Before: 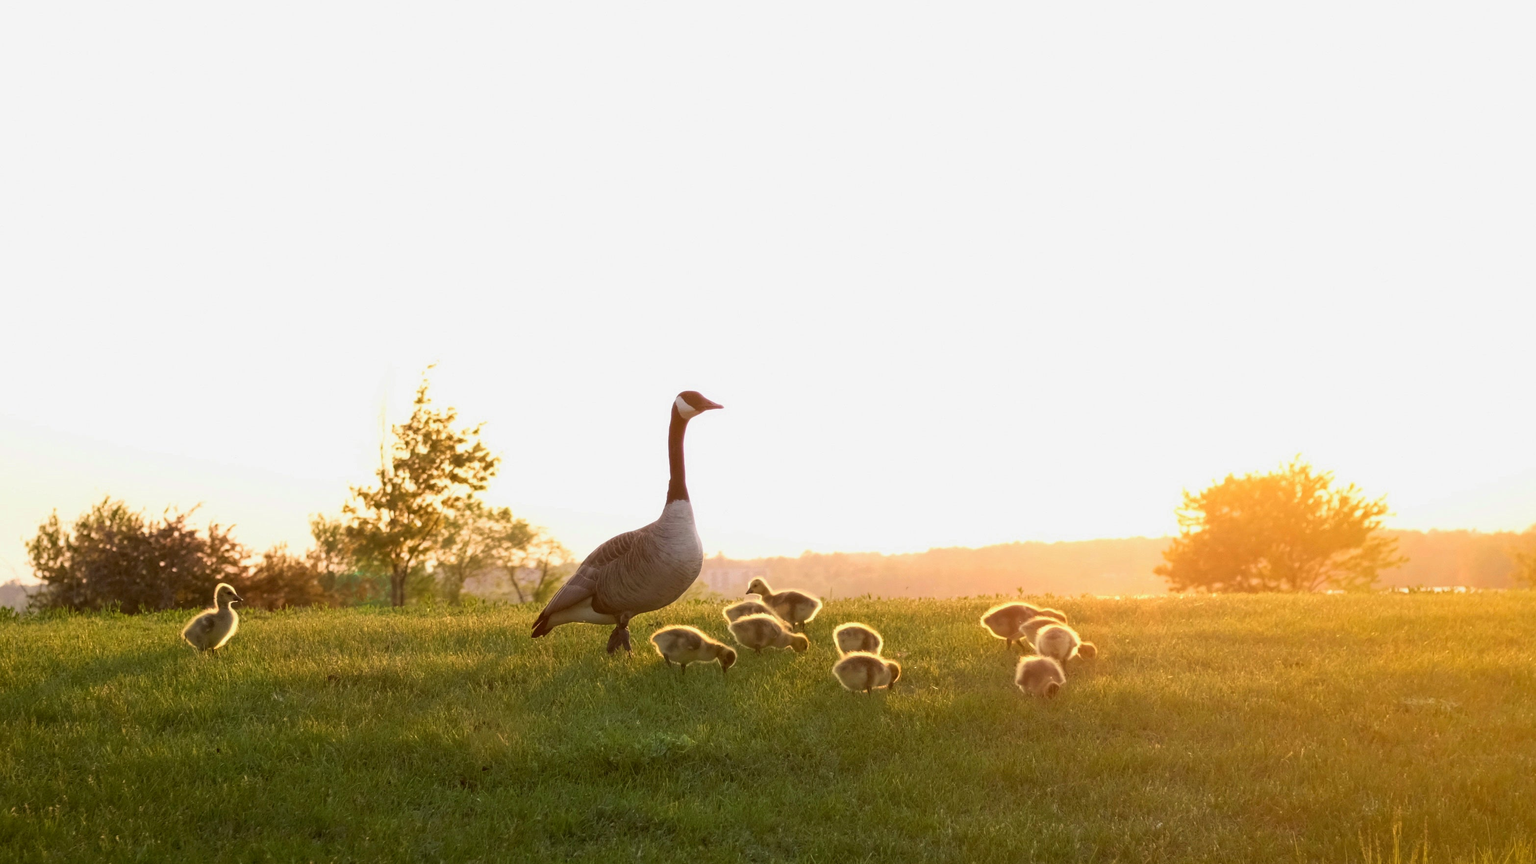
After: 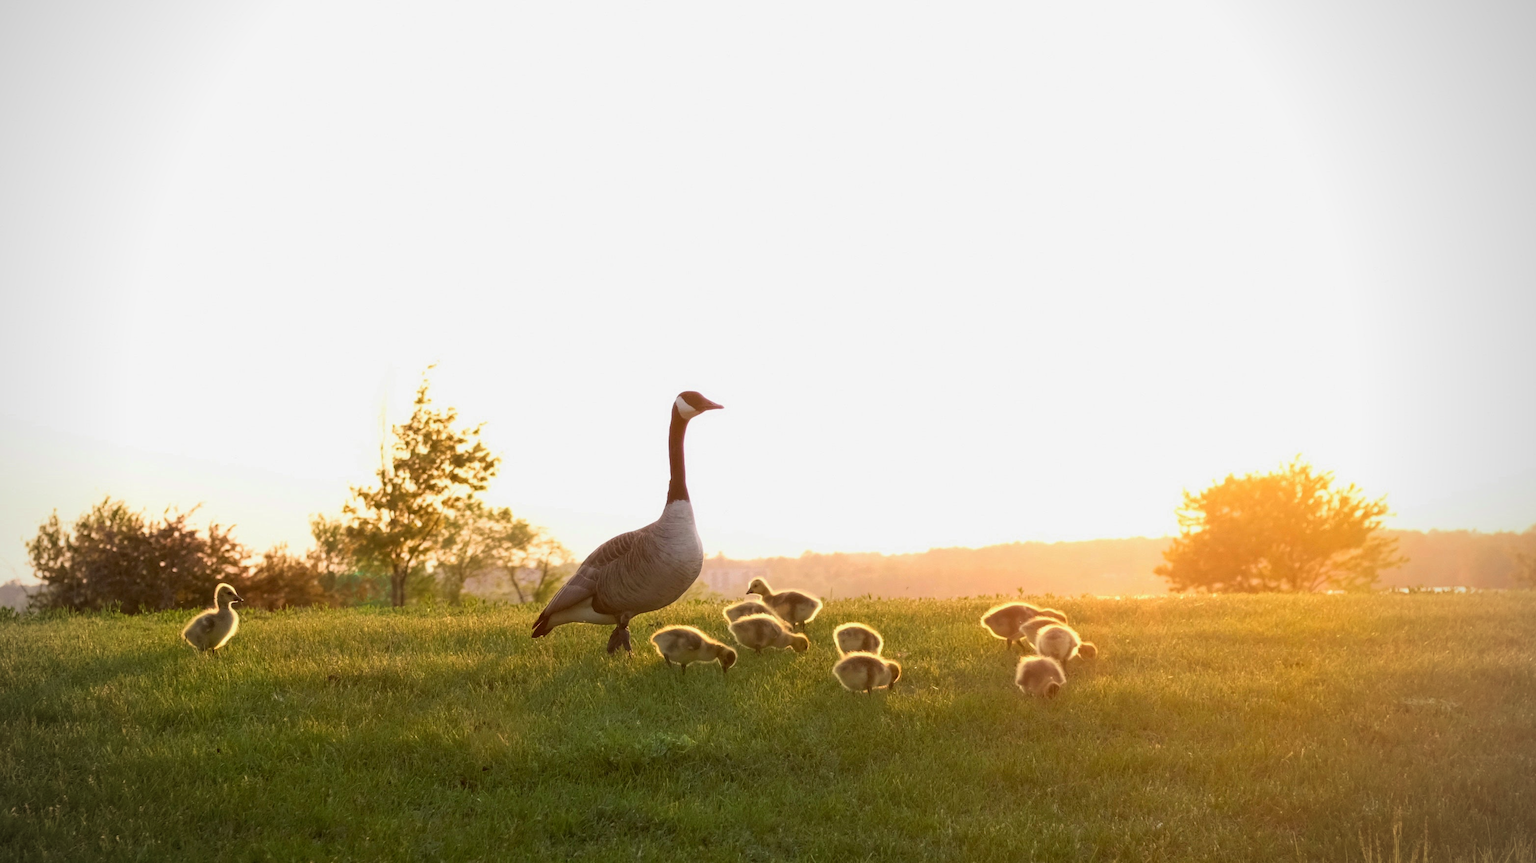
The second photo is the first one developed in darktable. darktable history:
vignetting: center (-0.032, -0.047)
